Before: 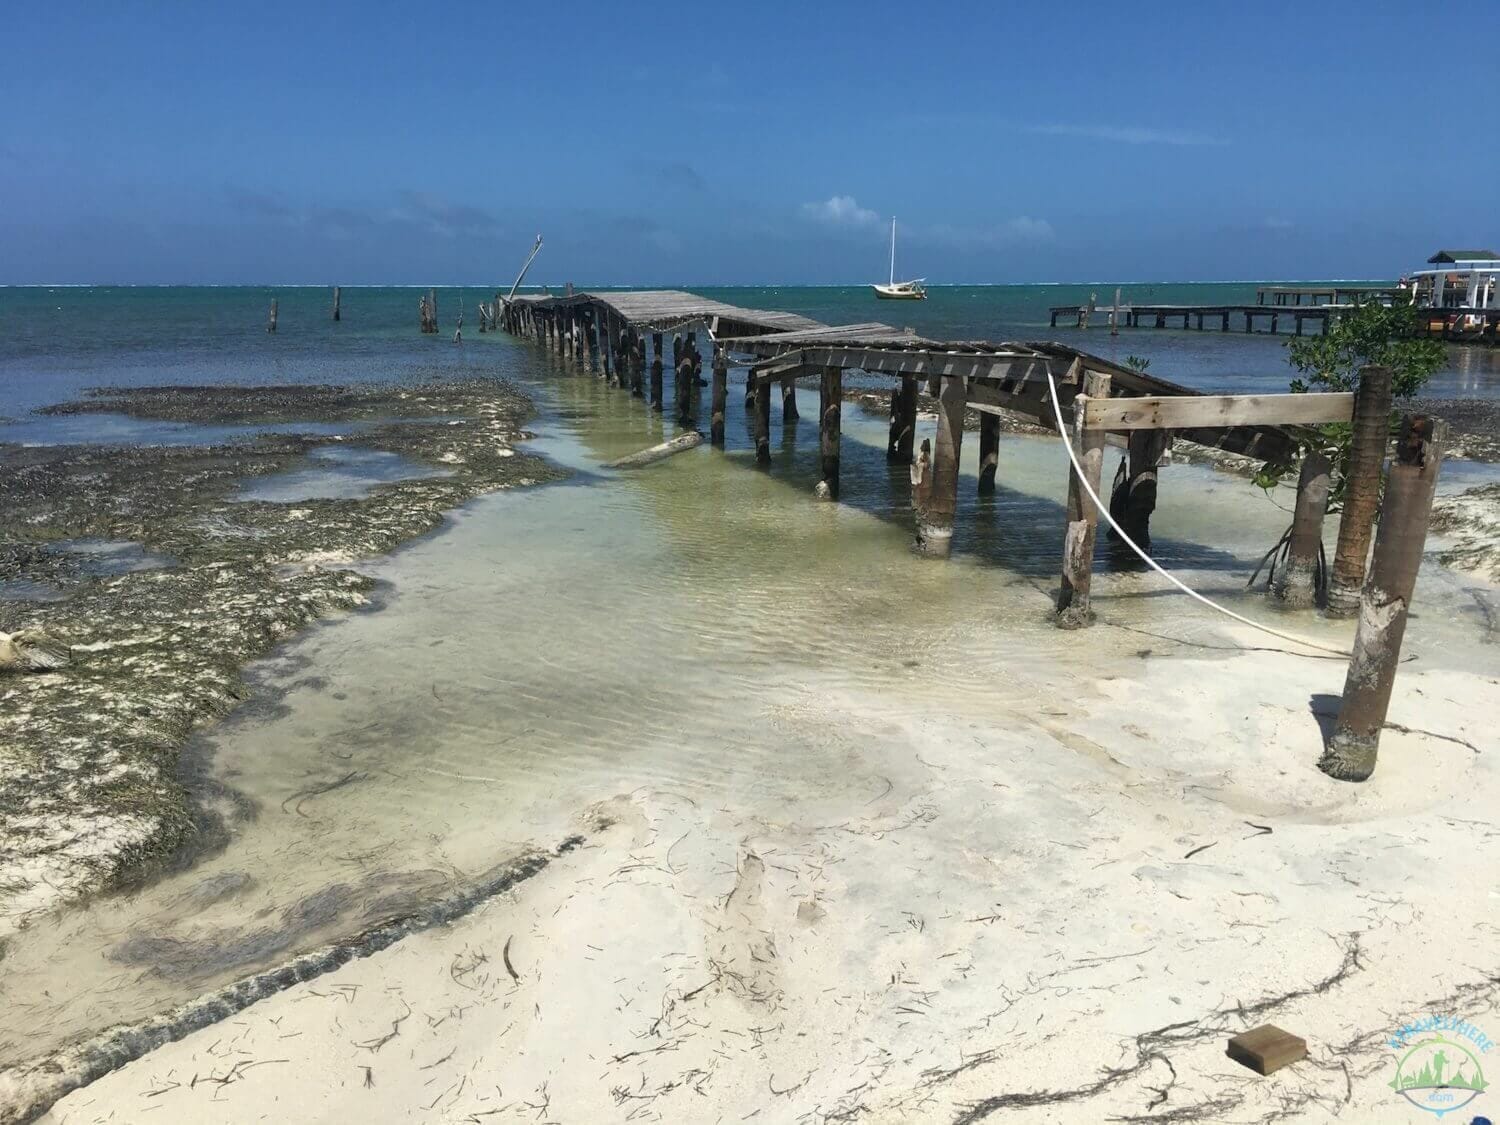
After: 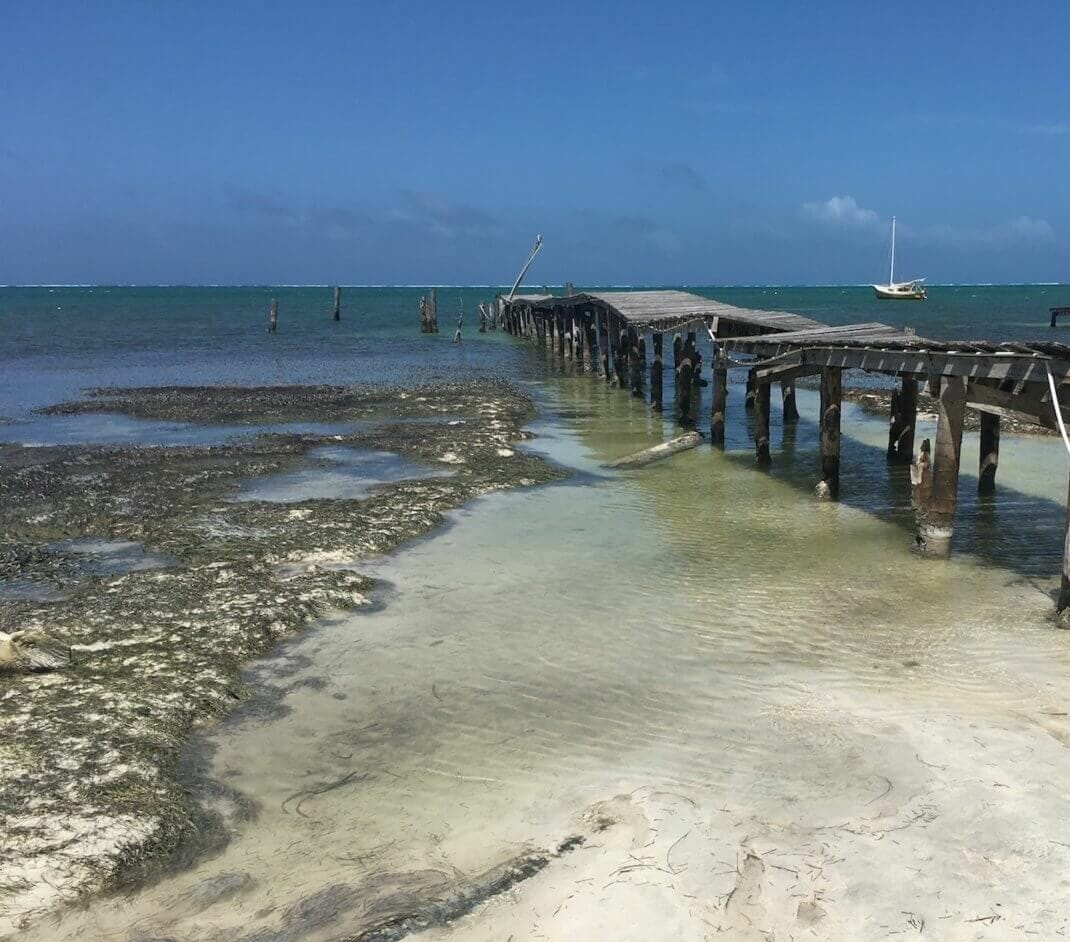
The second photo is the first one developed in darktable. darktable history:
crop: right 28.66%, bottom 16.224%
